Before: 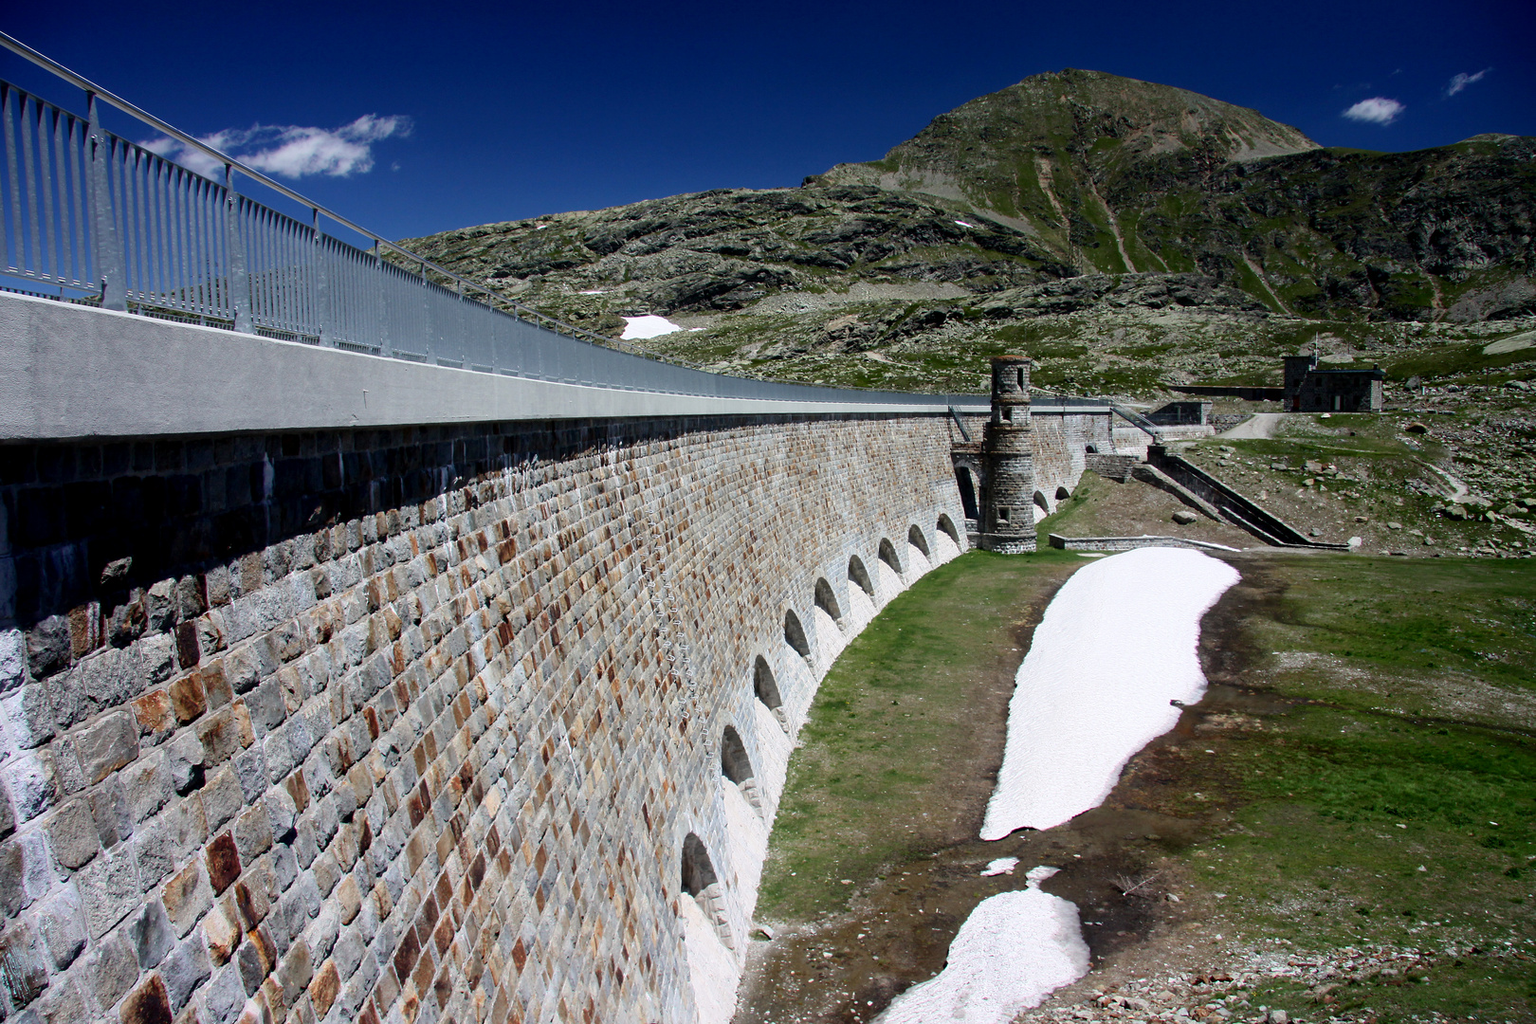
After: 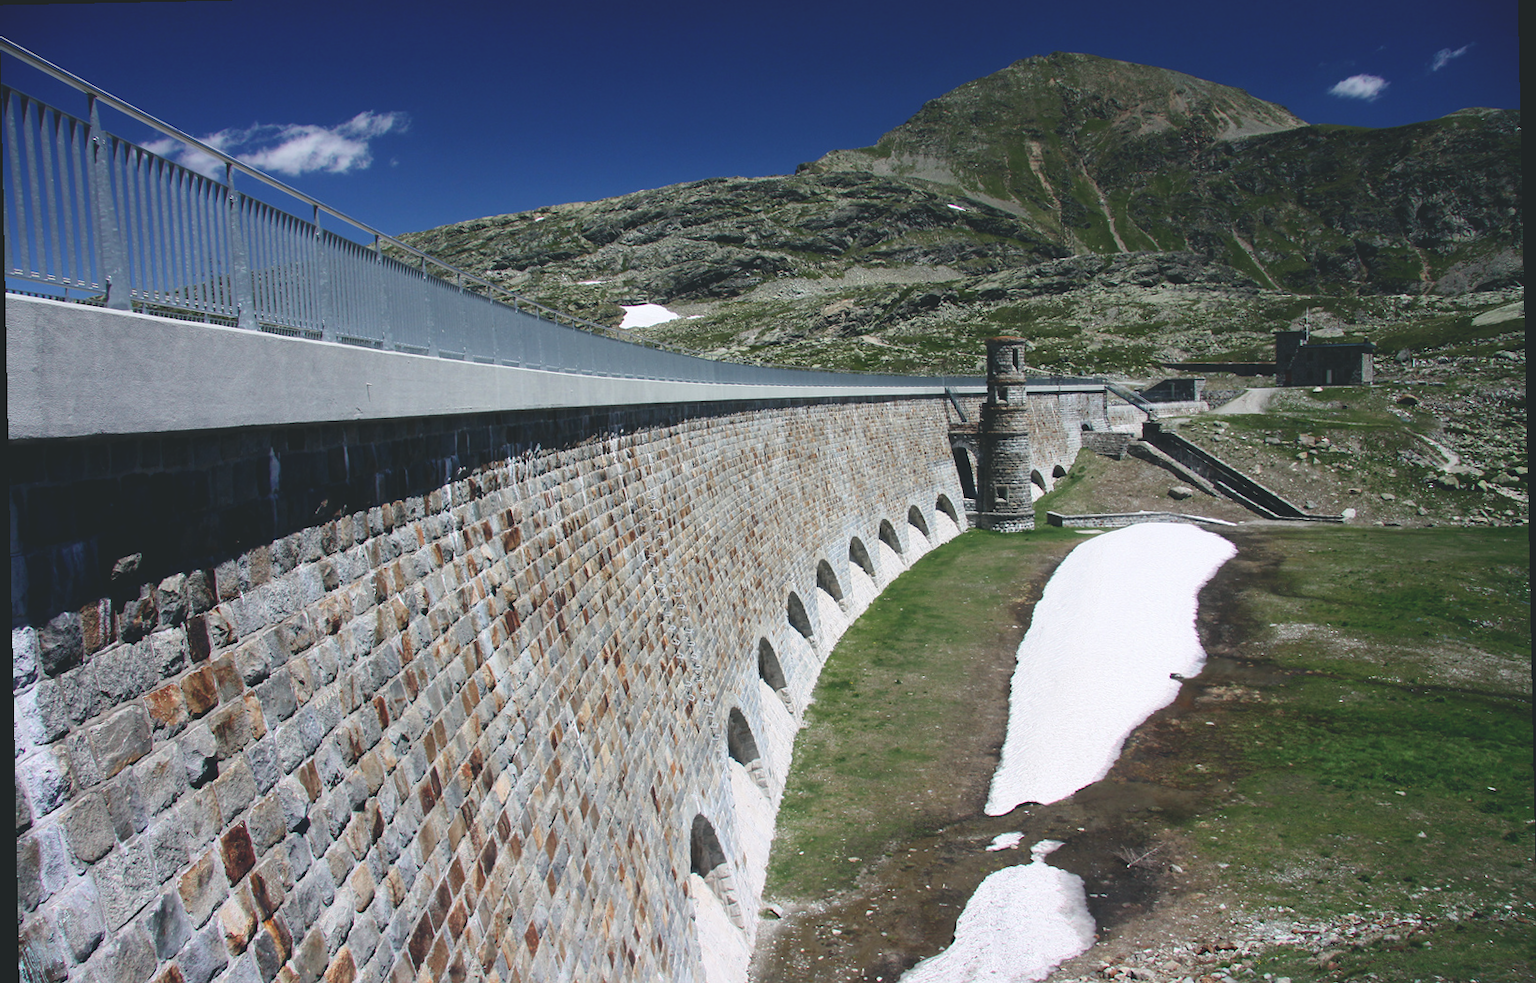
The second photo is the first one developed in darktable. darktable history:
color balance: mode lift, gamma, gain (sRGB), lift [1, 1, 1.022, 1.026]
crop and rotate: top 2.479%, bottom 3.018%
exposure: black level correction -0.015, compensate highlight preservation false
rotate and perspective: rotation -1.17°, automatic cropping off
